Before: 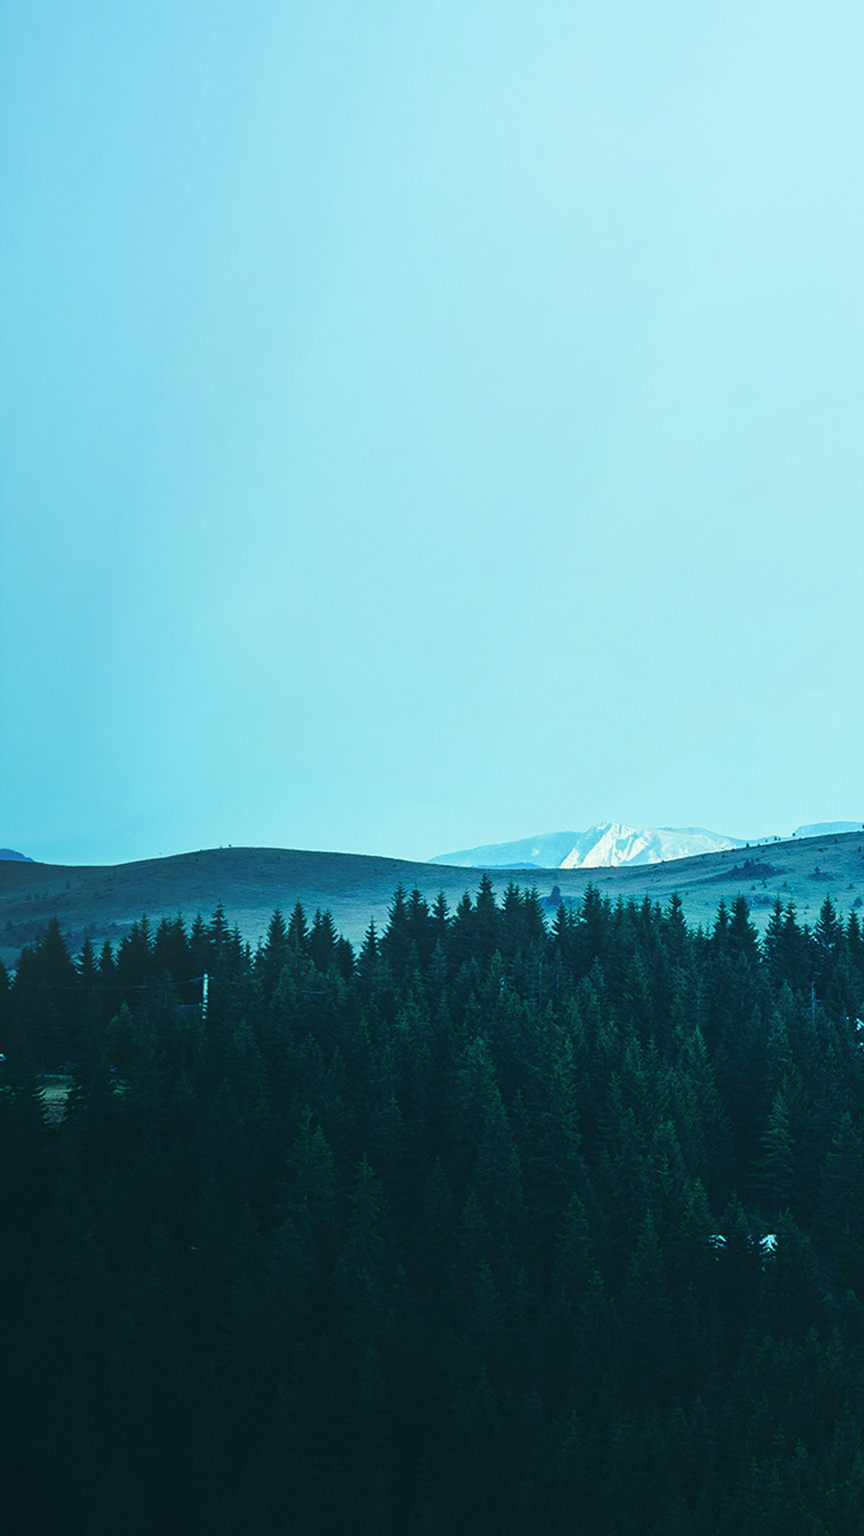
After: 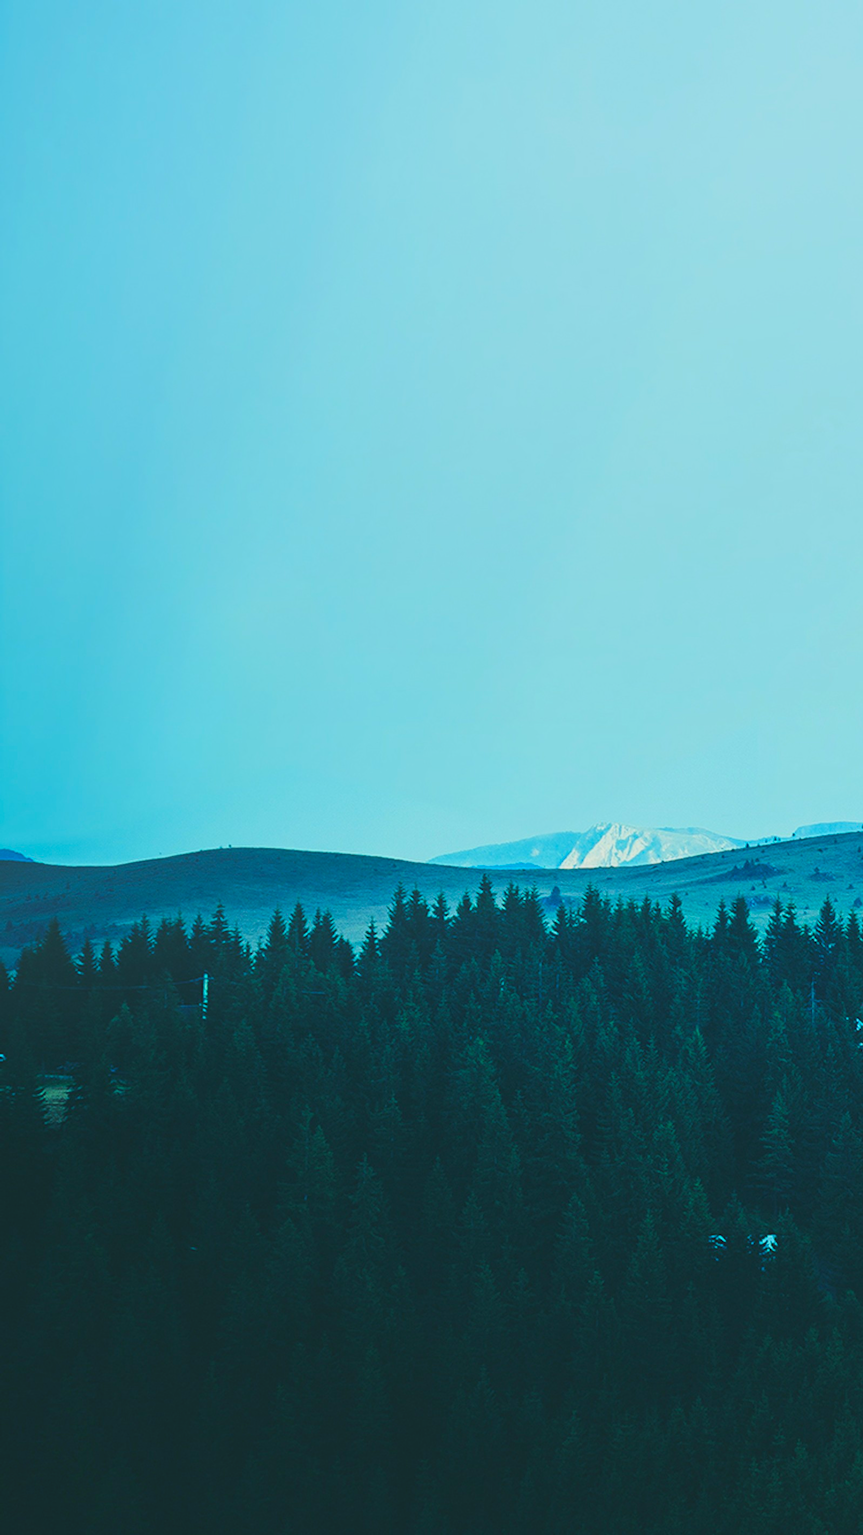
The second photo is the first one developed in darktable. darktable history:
contrast brightness saturation: contrast -0.178, saturation 0.185
